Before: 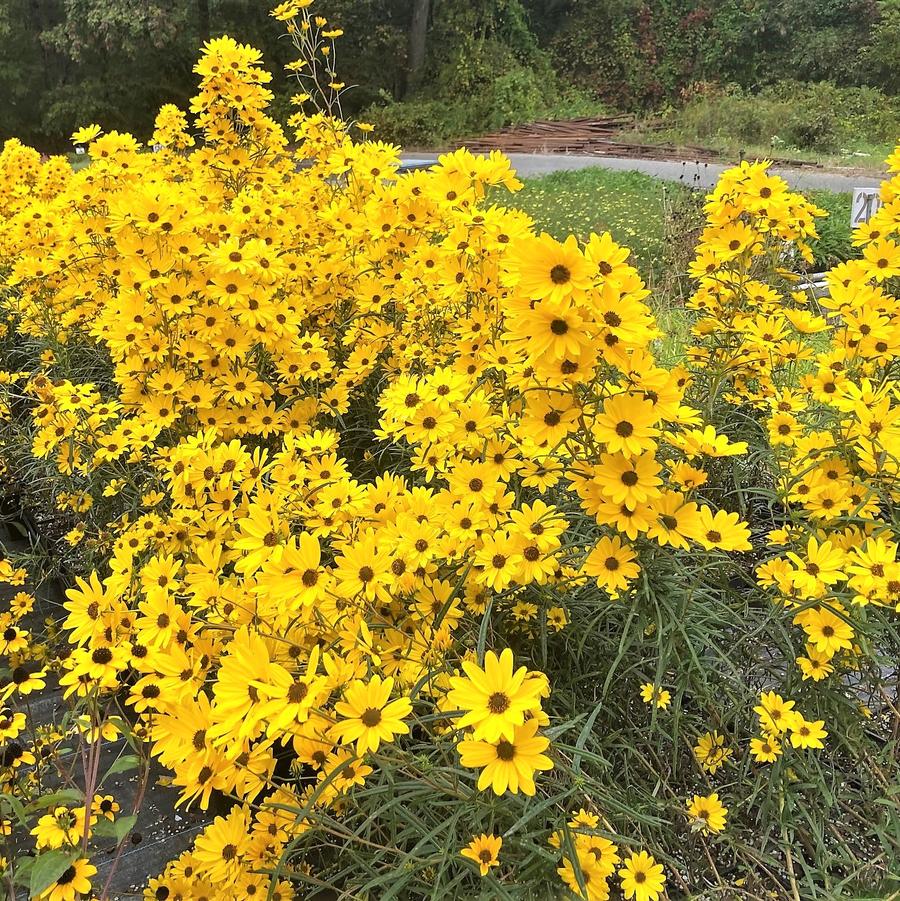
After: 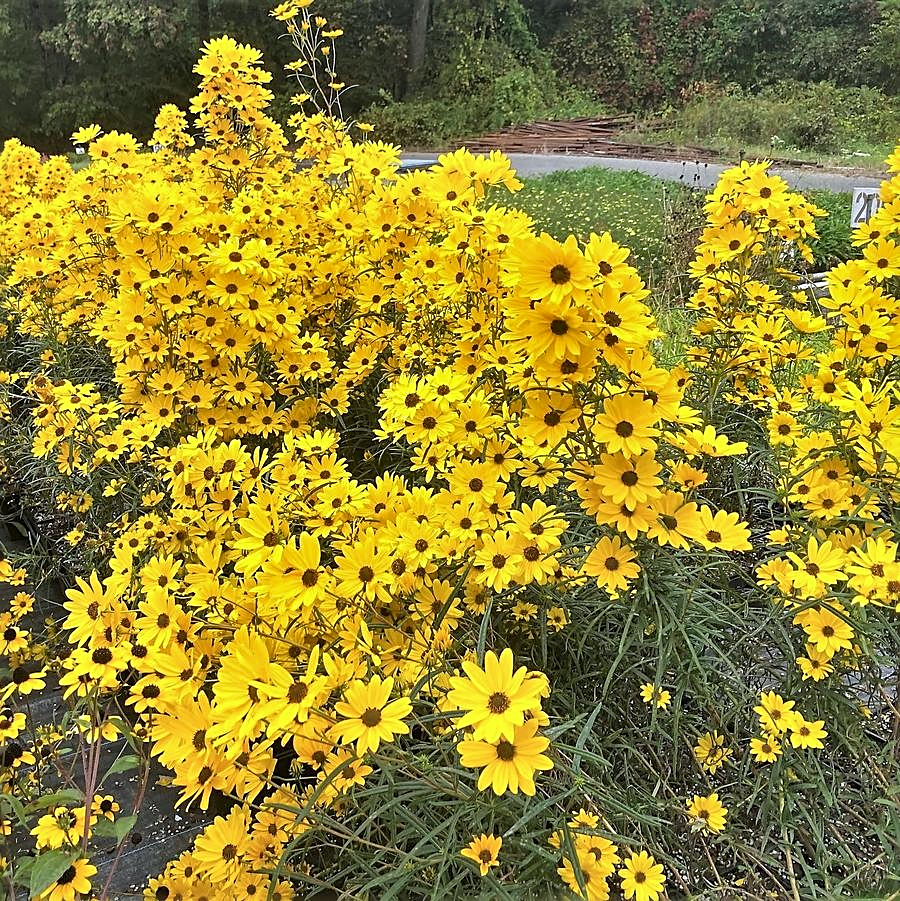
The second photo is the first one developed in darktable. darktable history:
shadows and highlights: white point adjustment 0.1, highlights -70, soften with gaussian
sharpen: on, module defaults
color calibration: x 0.355, y 0.367, temperature 4700.38 K
exposure: exposure 0.014 EV, compensate highlight preservation false
